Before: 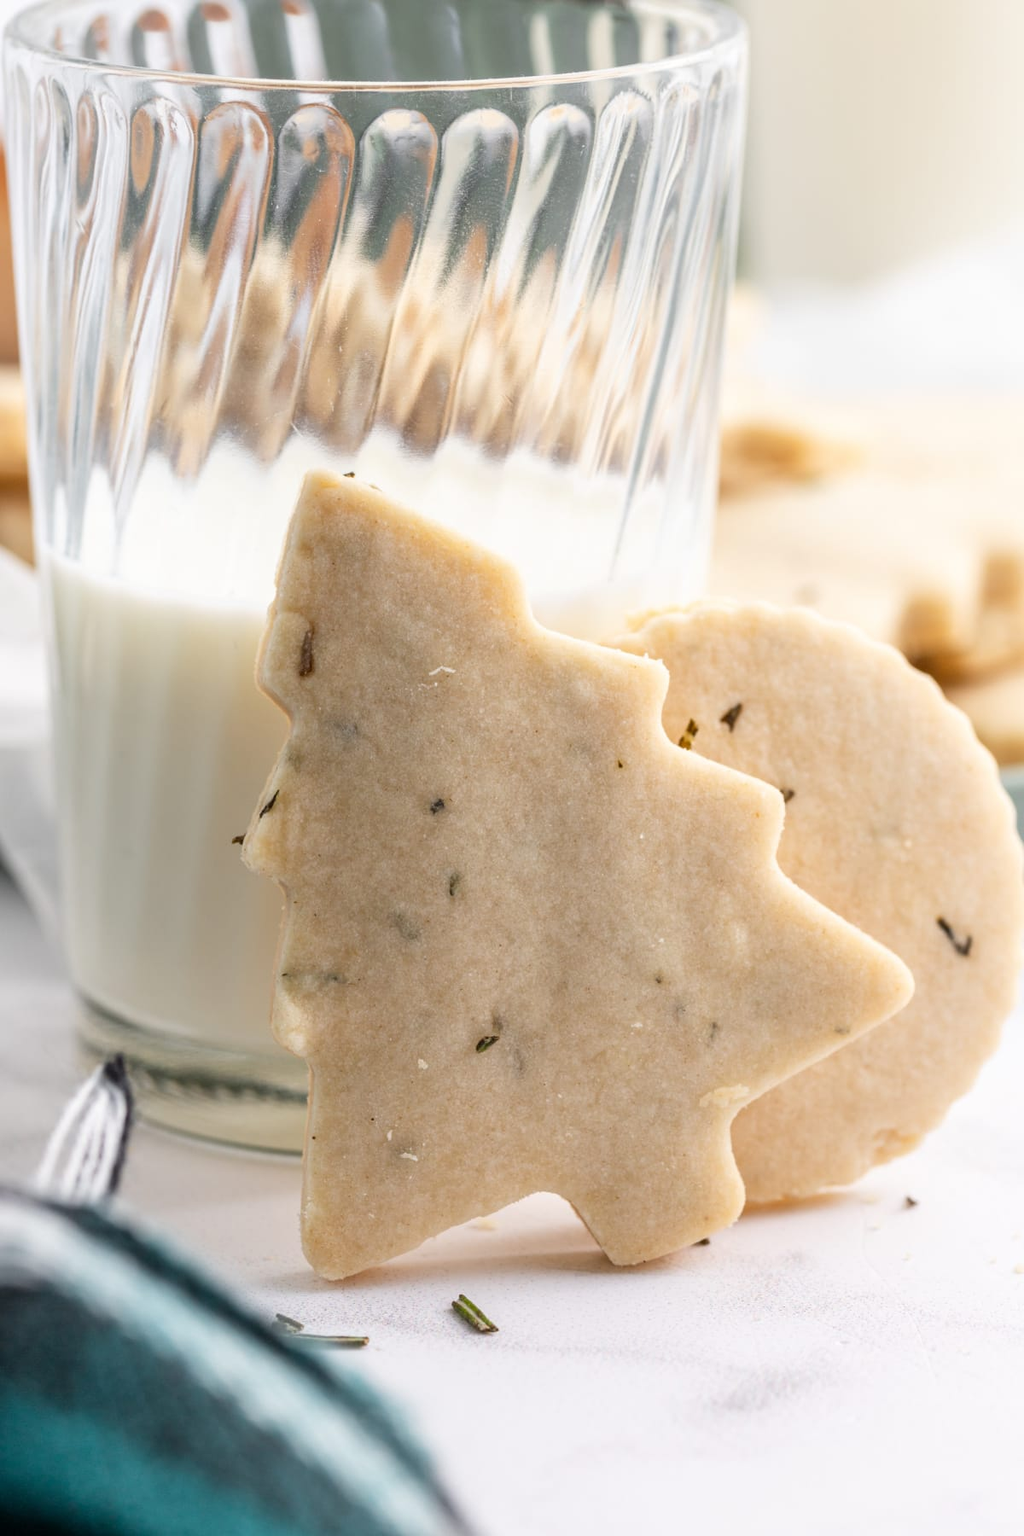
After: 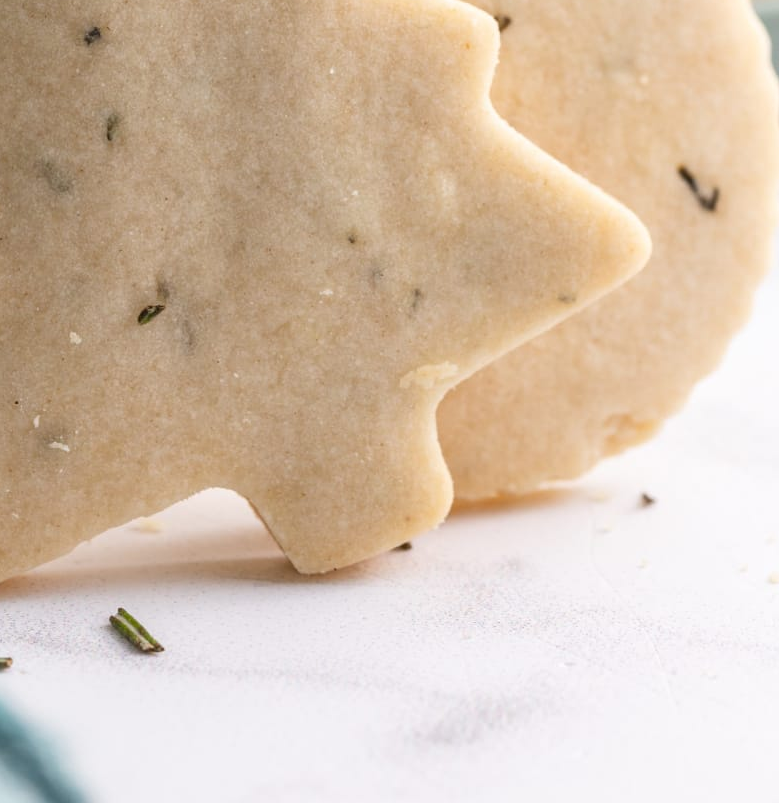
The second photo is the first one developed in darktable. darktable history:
crop and rotate: left 35.077%, top 50.517%, bottom 4.861%
